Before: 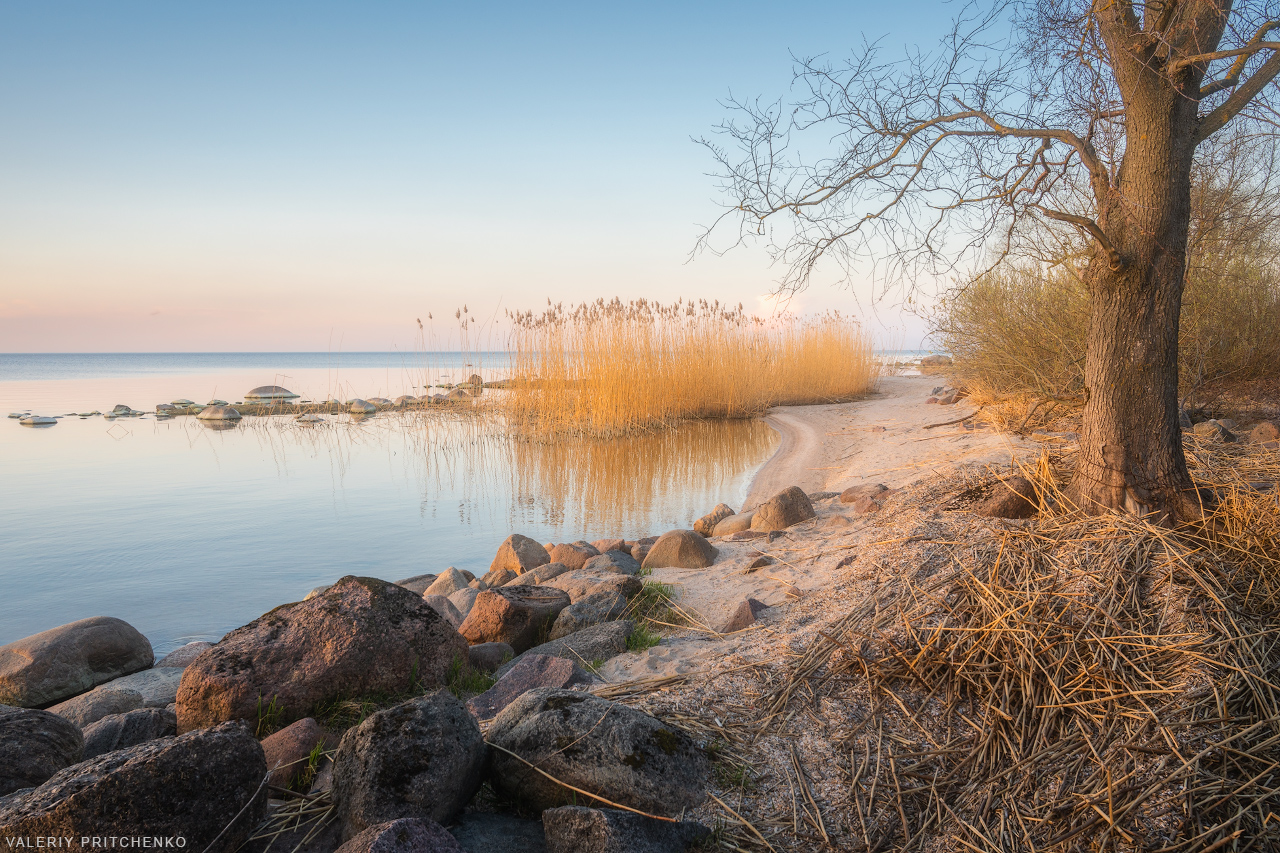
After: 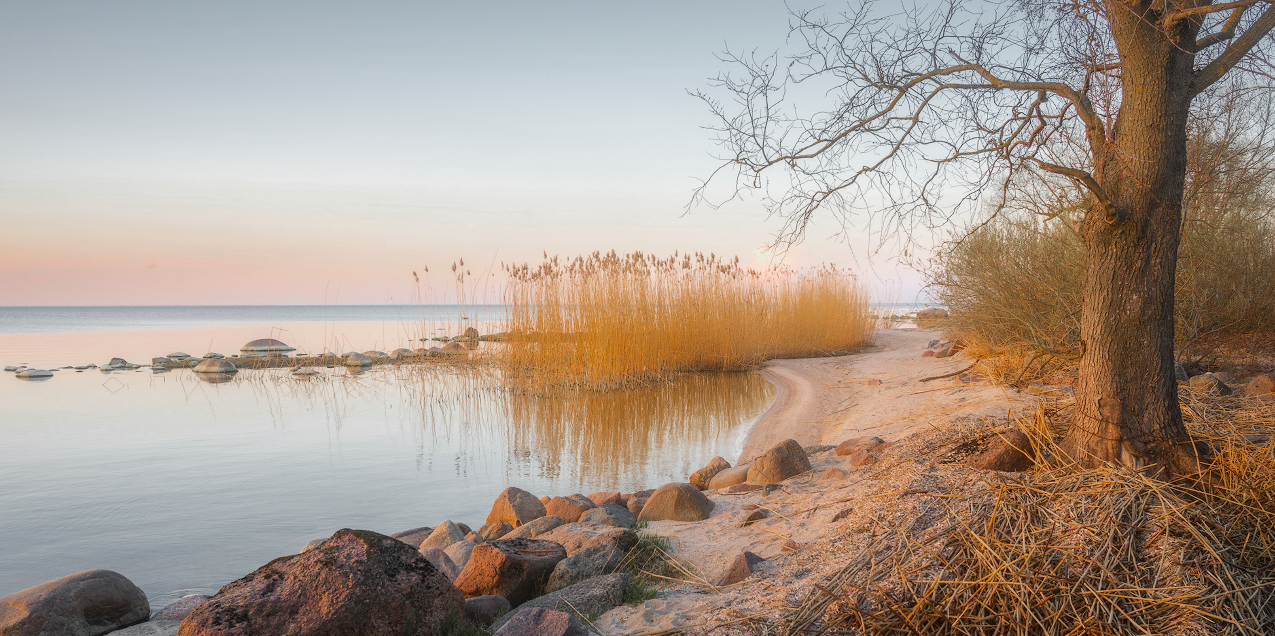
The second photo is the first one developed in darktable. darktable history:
color zones: curves: ch0 [(0, 0.48) (0.209, 0.398) (0.305, 0.332) (0.429, 0.493) (0.571, 0.5) (0.714, 0.5) (0.857, 0.5) (1, 0.48)]; ch1 [(0, 0.736) (0.143, 0.625) (0.225, 0.371) (0.429, 0.256) (0.571, 0.241) (0.714, 0.213) (0.857, 0.48) (1, 0.736)]; ch2 [(0, 0.448) (0.143, 0.498) (0.286, 0.5) (0.429, 0.5) (0.571, 0.5) (0.714, 0.5) (0.857, 0.5) (1, 0.448)]
crop: left 0.348%, top 5.558%, bottom 19.813%
